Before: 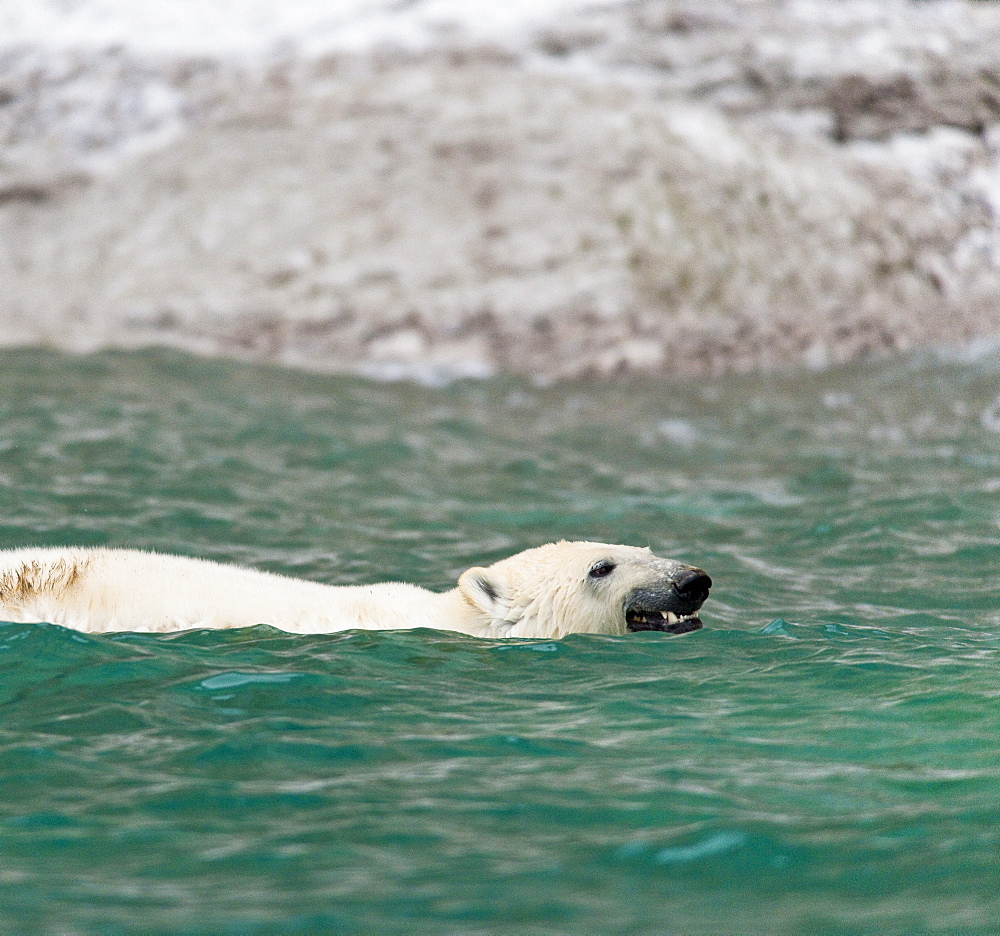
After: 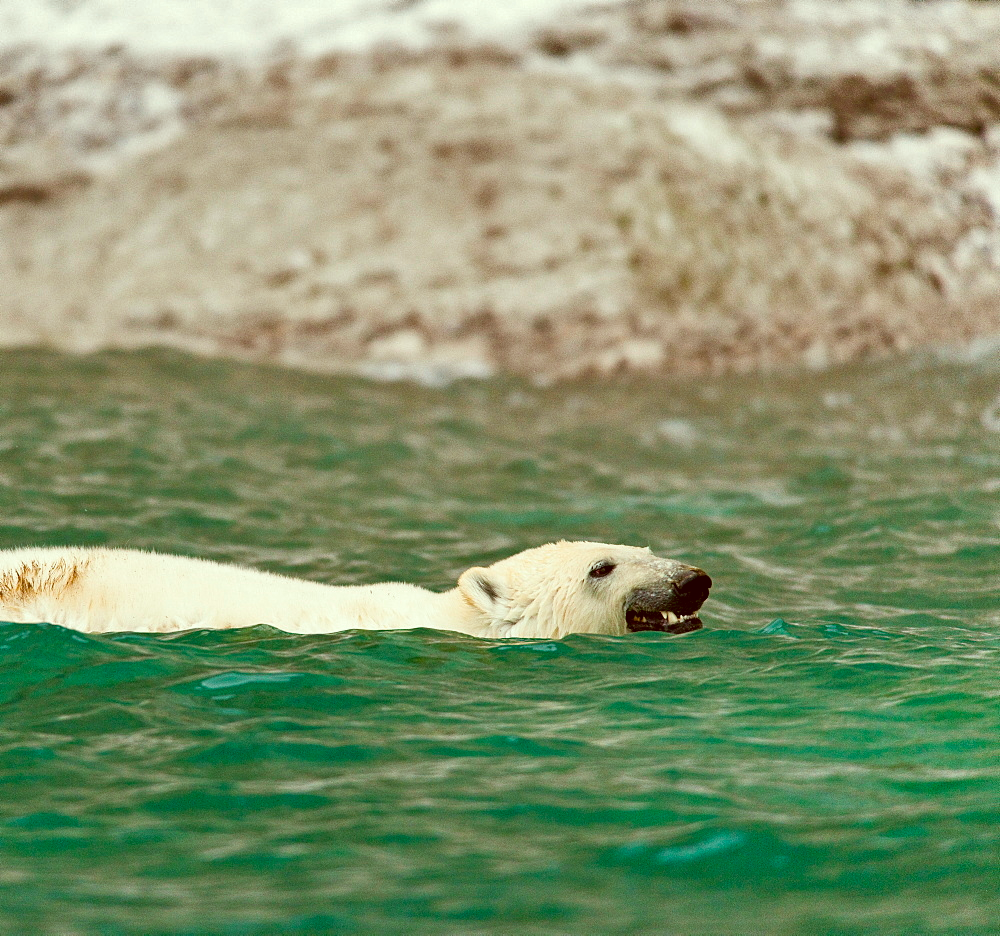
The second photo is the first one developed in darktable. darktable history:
color correction: highlights a* -6.12, highlights b* 9.51, shadows a* 10.87, shadows b* 23.8
shadows and highlights: soften with gaussian
